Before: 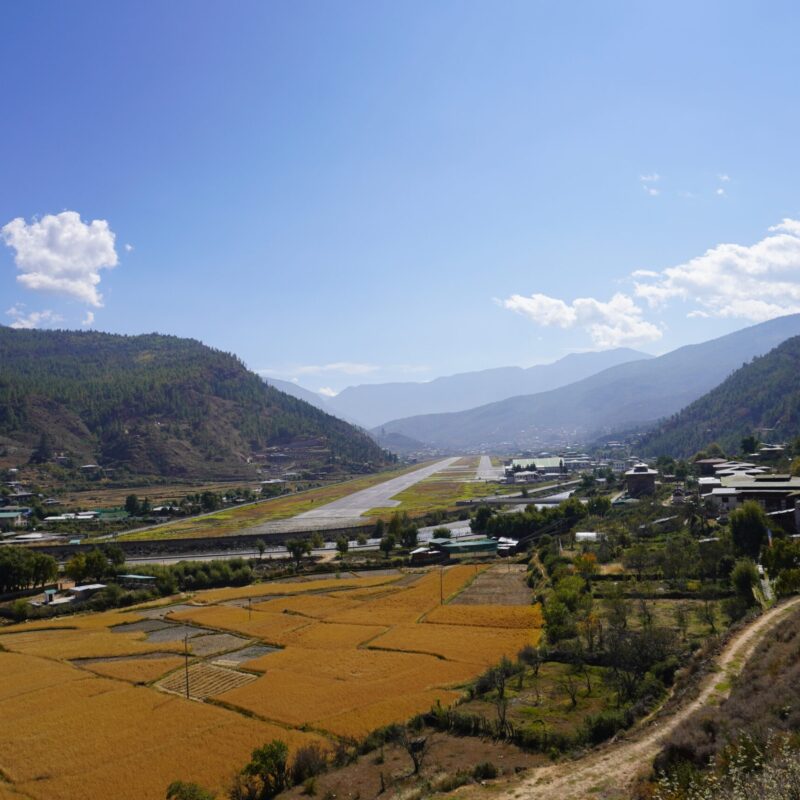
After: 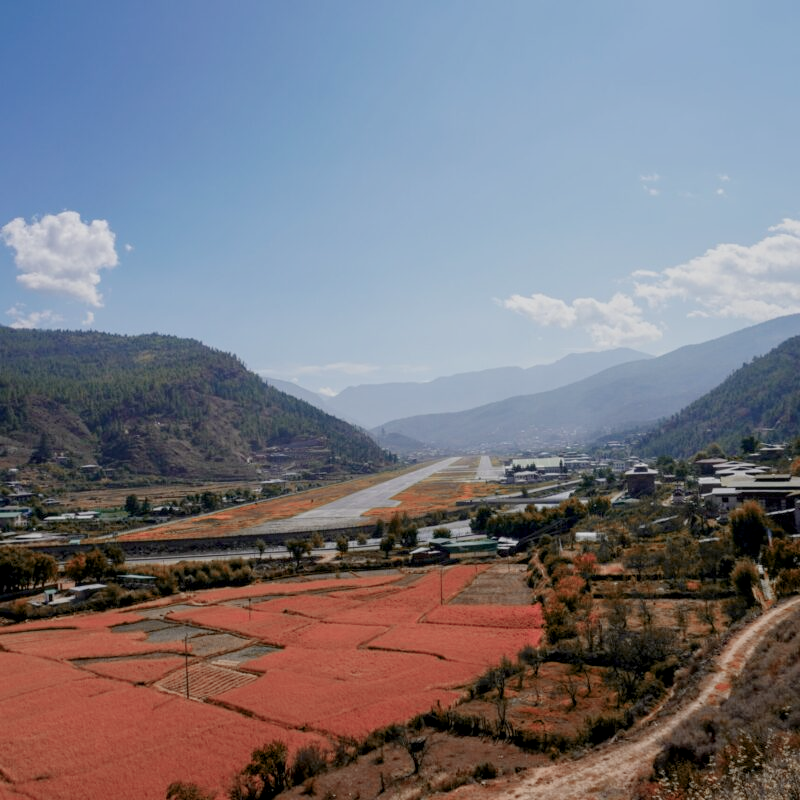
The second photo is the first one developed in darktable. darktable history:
local contrast: on, module defaults
filmic rgb: middle gray luminance 18.22%, black relative exposure -10.49 EV, white relative exposure 3.42 EV, target black luminance 0%, hardness 6.01, latitude 98.71%, contrast 0.848, shadows ↔ highlights balance 0.672%, add noise in highlights 0, preserve chrominance no, color science v3 (2019), use custom middle-gray values true, contrast in highlights soft
color zones: curves: ch2 [(0, 0.488) (0.143, 0.417) (0.286, 0.212) (0.429, 0.179) (0.571, 0.154) (0.714, 0.415) (0.857, 0.495) (1, 0.488)]
